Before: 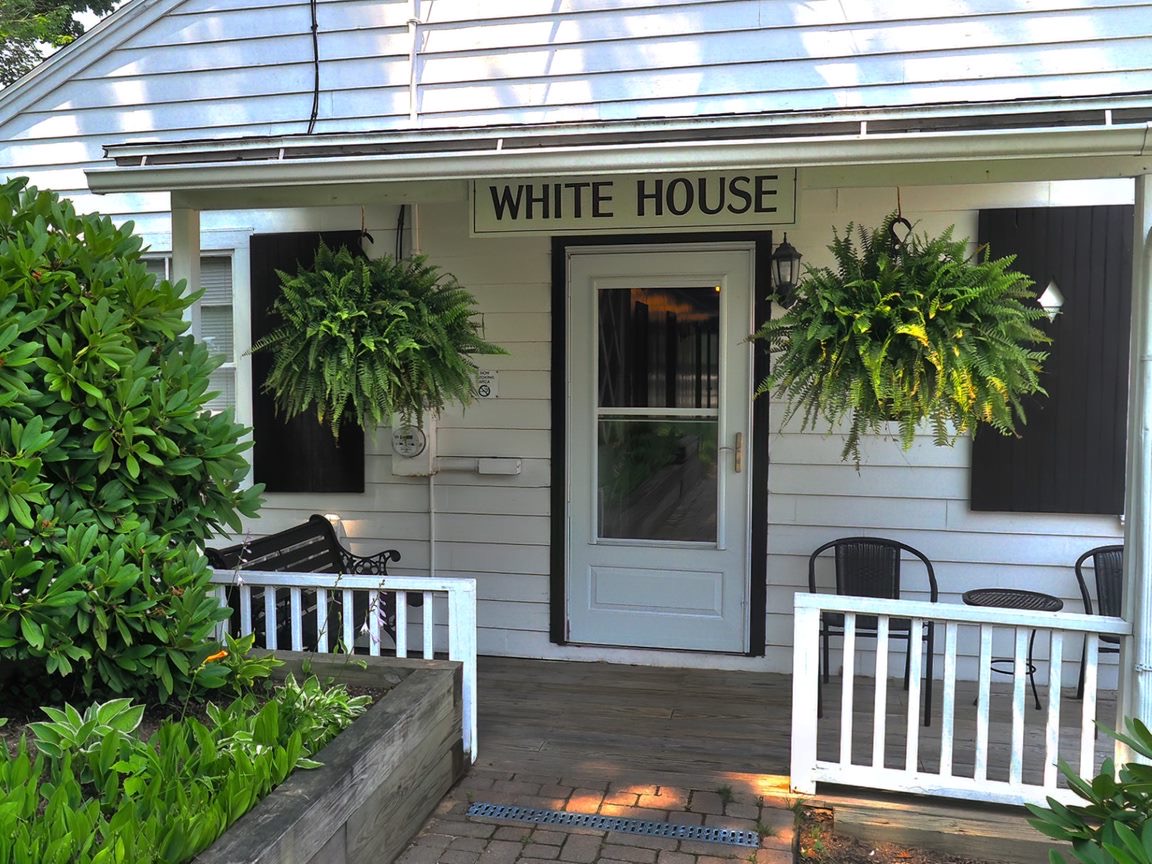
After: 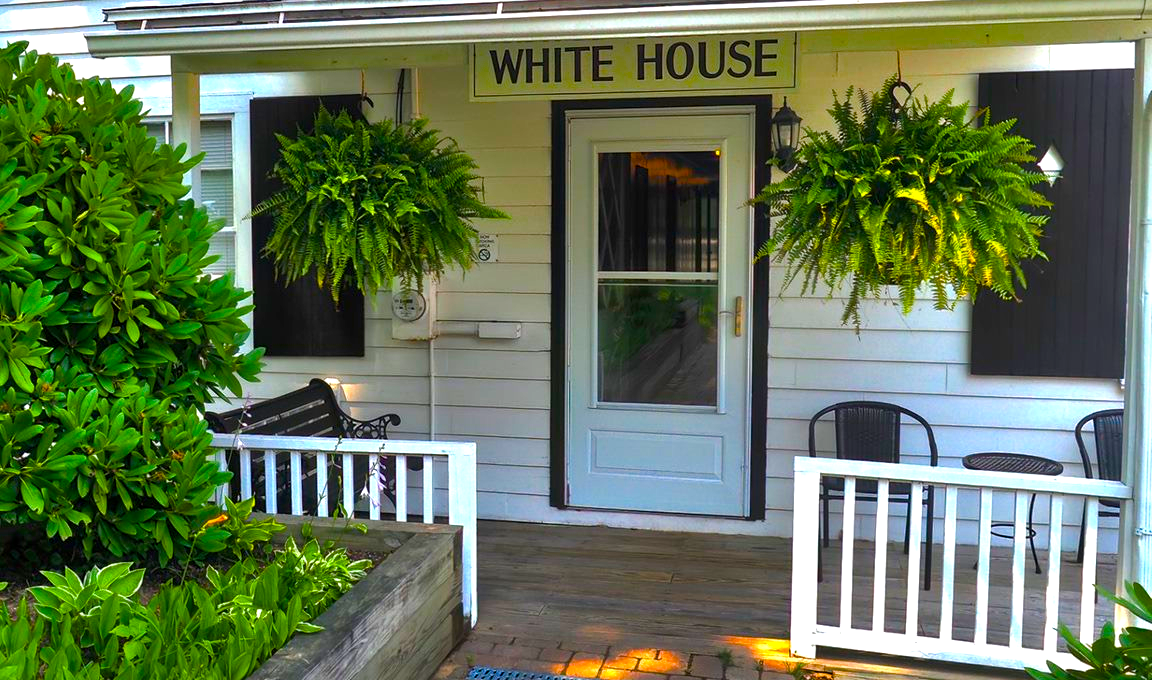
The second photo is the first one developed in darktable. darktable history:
local contrast: highlights 100%, shadows 100%, detail 120%, midtone range 0.2
color balance rgb: linear chroma grading › shadows 10%, linear chroma grading › highlights 10%, linear chroma grading › global chroma 15%, linear chroma grading › mid-tones 15%, perceptual saturation grading › global saturation 40%, perceptual saturation grading › highlights -25%, perceptual saturation grading › mid-tones 35%, perceptual saturation grading › shadows 35%, perceptual brilliance grading › global brilliance 11.29%, global vibrance 11.29%
crop and rotate: top 15.774%, bottom 5.506%
